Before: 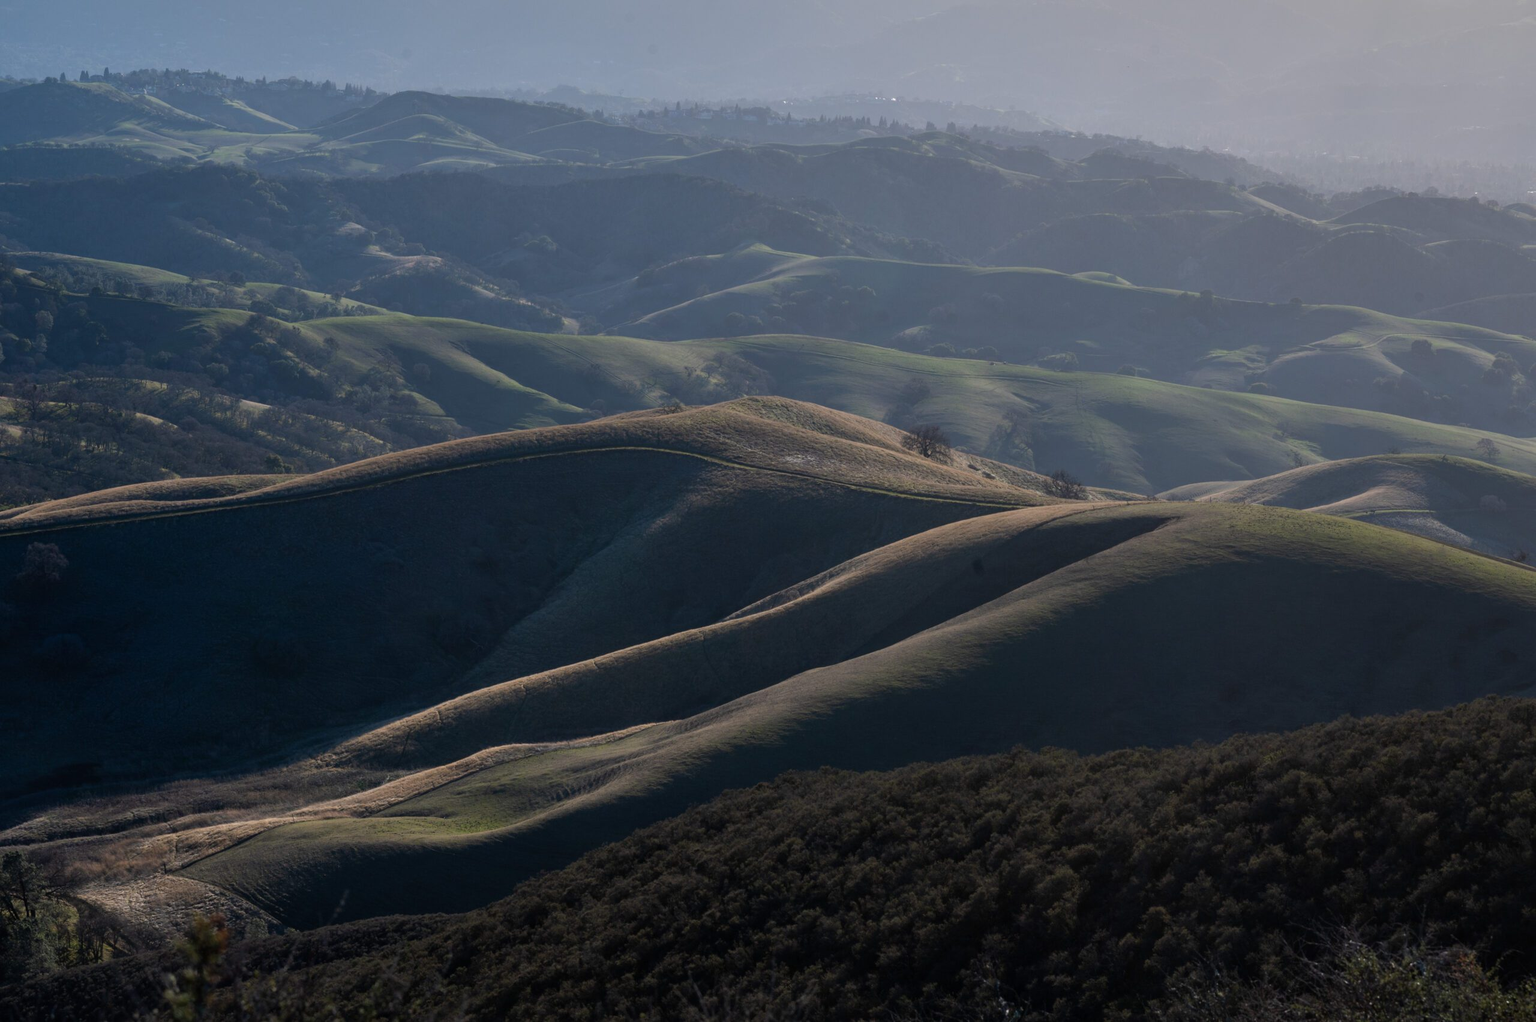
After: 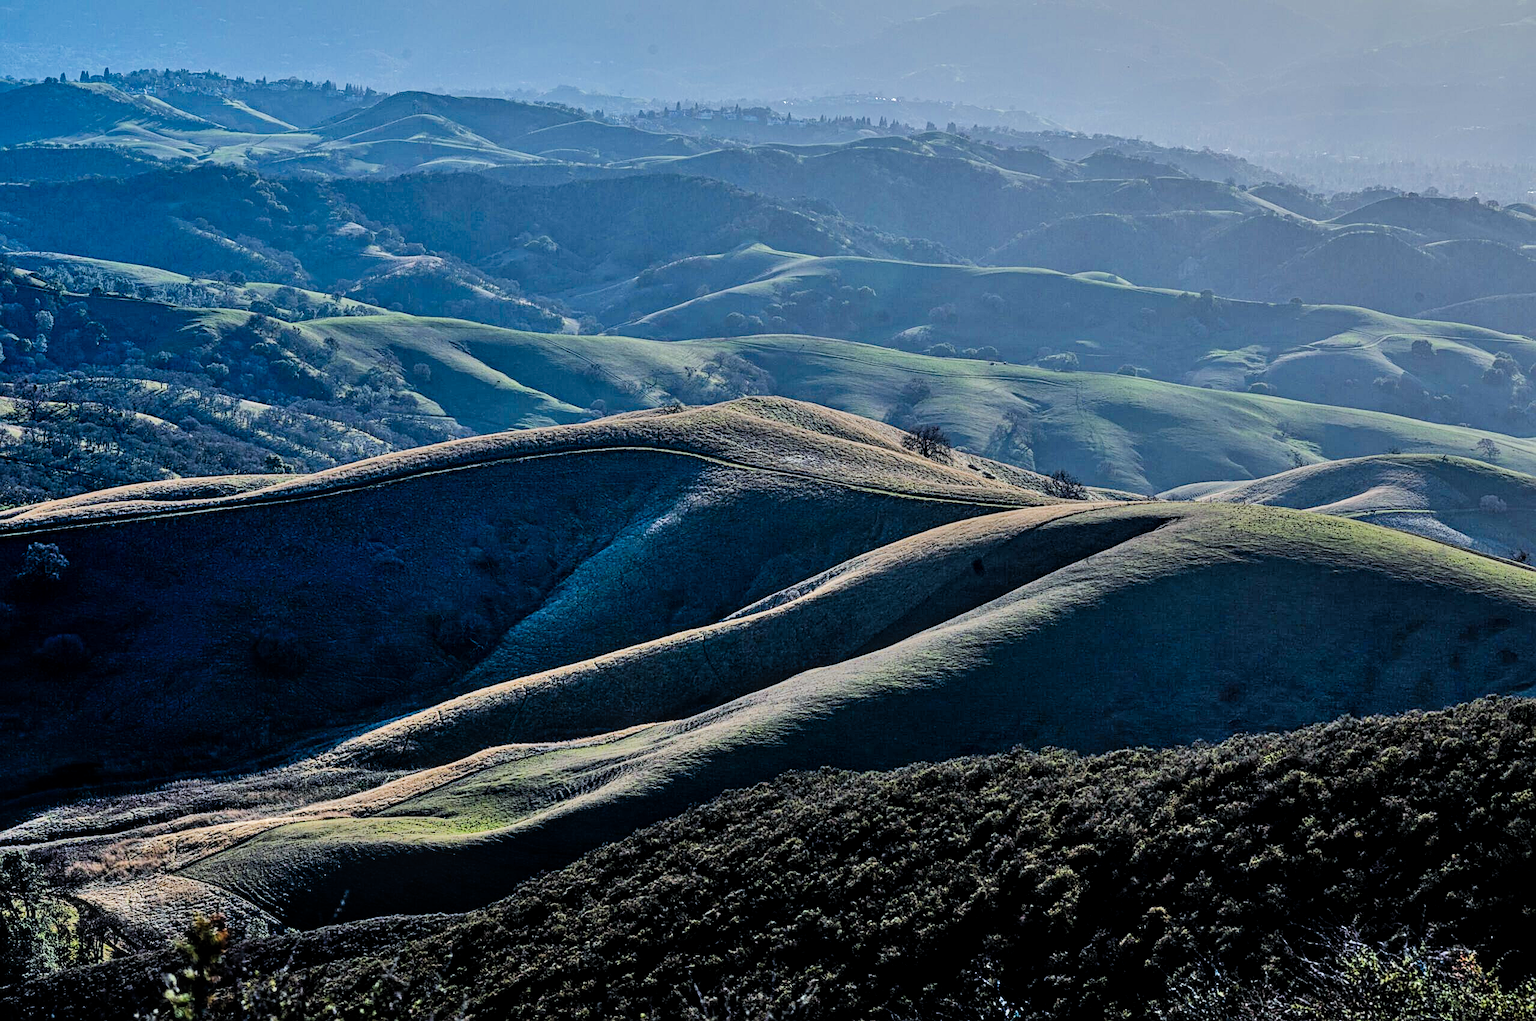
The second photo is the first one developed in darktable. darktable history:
color calibration: illuminant Planckian (black body), adaptation linear Bradford (ICC v4), x 0.364, y 0.367, temperature 4417.56 K, saturation algorithm version 1 (2020)
filmic rgb: black relative exposure -7.75 EV, white relative exposure 4.4 EV, threshold 3 EV, hardness 3.76, latitude 38.11%, contrast 0.966, highlights saturation mix 10%, shadows ↔ highlights balance 4.59%, color science v4 (2020), enable highlight reconstruction true
local contrast: on, module defaults
shadows and highlights: soften with gaussian
contrast brightness saturation: contrast 0.04, saturation 0.16
sharpen: on, module defaults
contrast equalizer: octaves 7, y [[0.5, 0.542, 0.583, 0.625, 0.667, 0.708], [0.5 ×6], [0.5 ×6], [0 ×6], [0 ×6]]
base curve: curves: ch0 [(0, 0) (0.262, 0.32) (0.722, 0.705) (1, 1)]
tone curve: curves: ch0 [(0, 0) (0.004, 0.002) (0.02, 0.013) (0.218, 0.218) (0.664, 0.718) (0.832, 0.873) (1, 1)], preserve colors none
